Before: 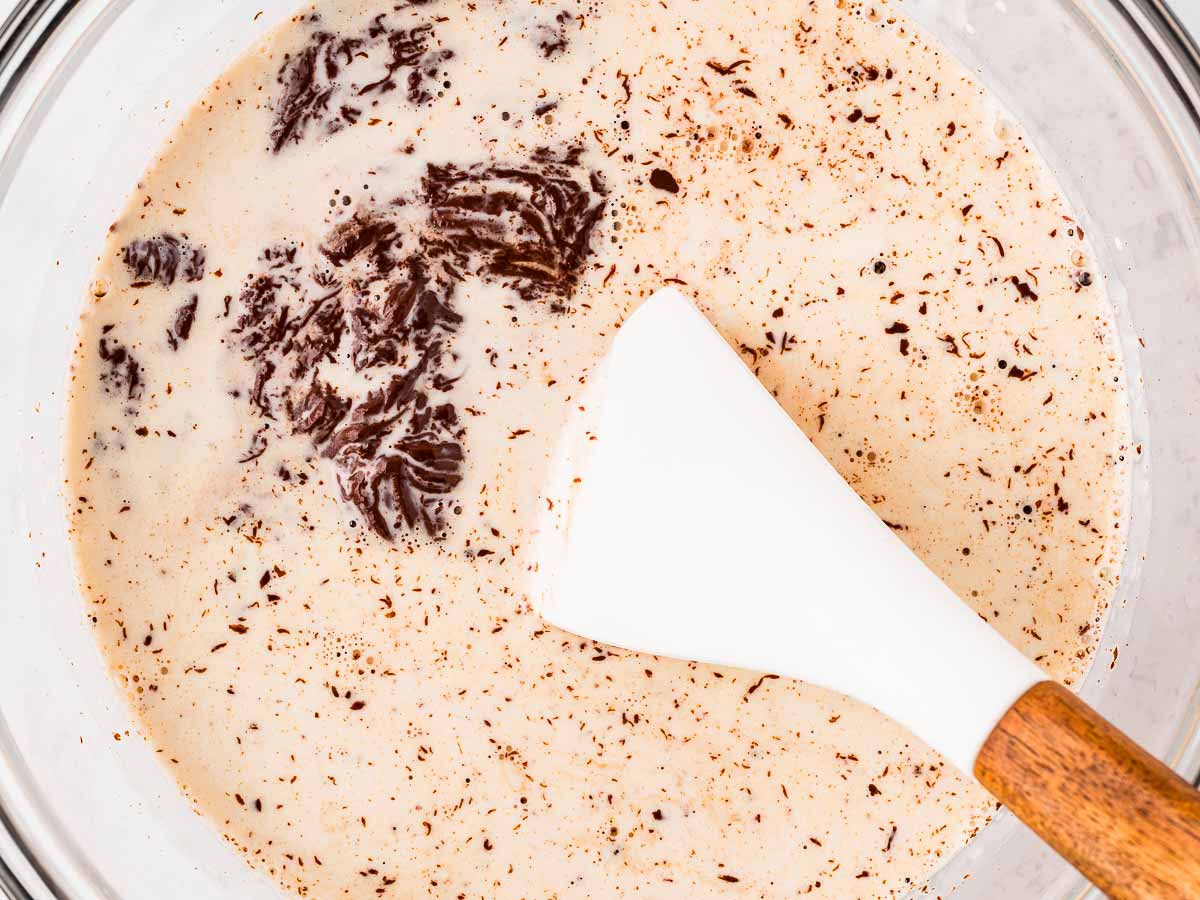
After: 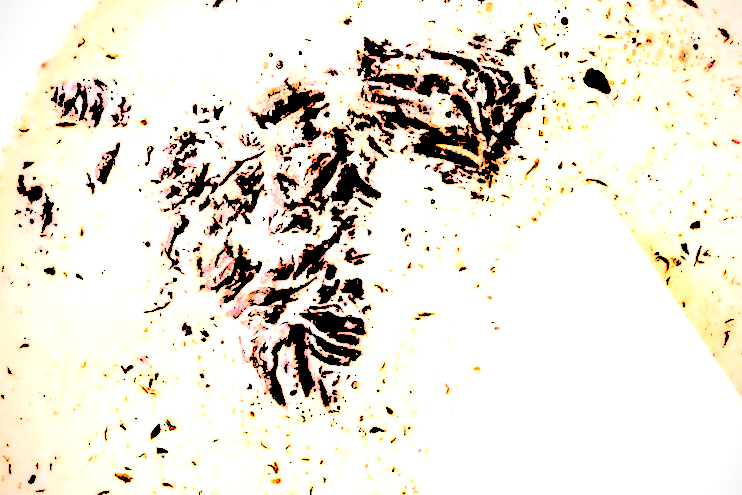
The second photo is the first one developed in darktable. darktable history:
exposure: black level correction 0.009, exposure -0.16 EV
levels: levels [0.246, 0.256, 0.506]
vignetting: fall-off radius 61.22%
crop and rotate: angle -6.51°, left 2.052%, top 6.632%, right 27.159%, bottom 30.394%
